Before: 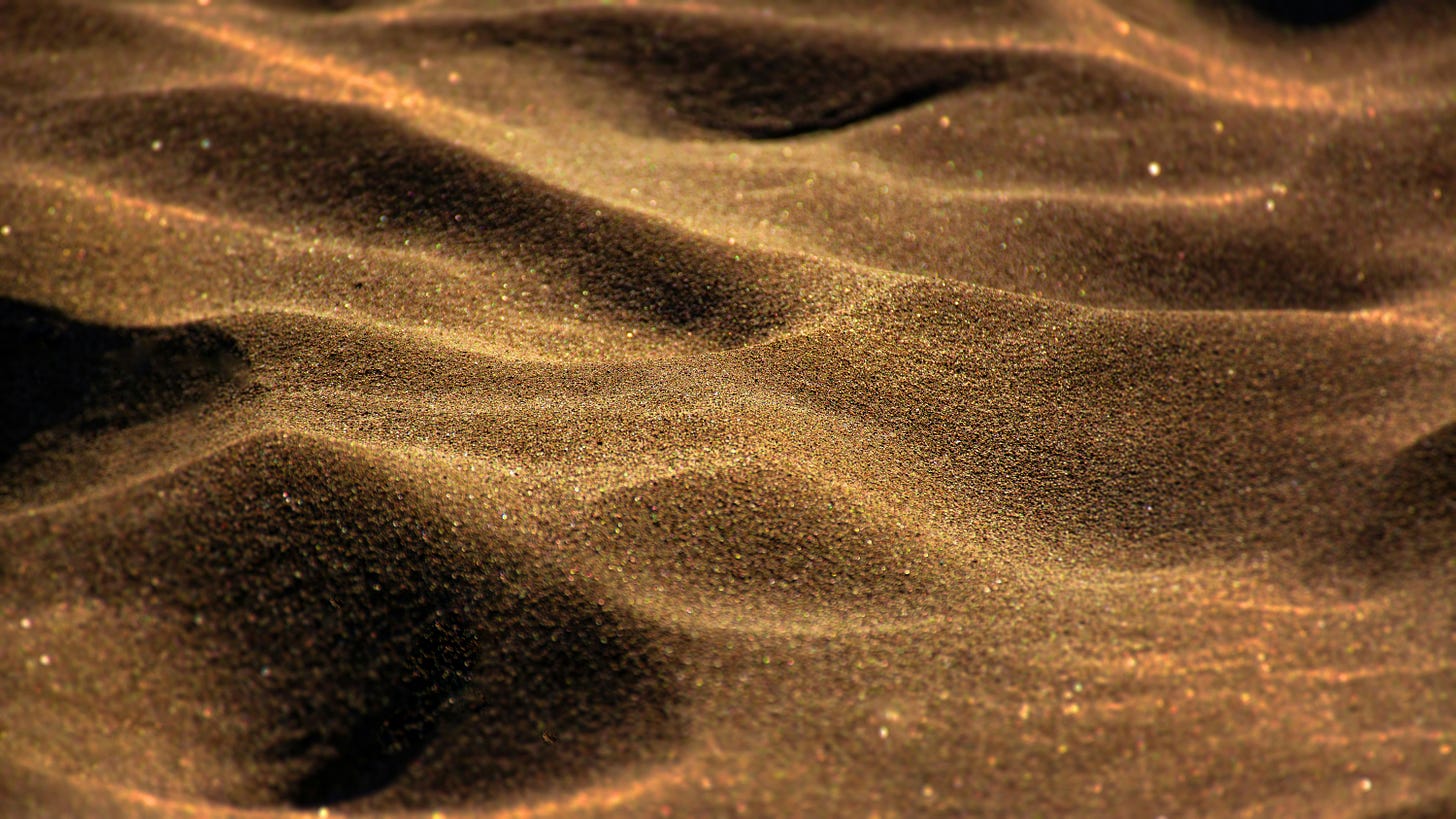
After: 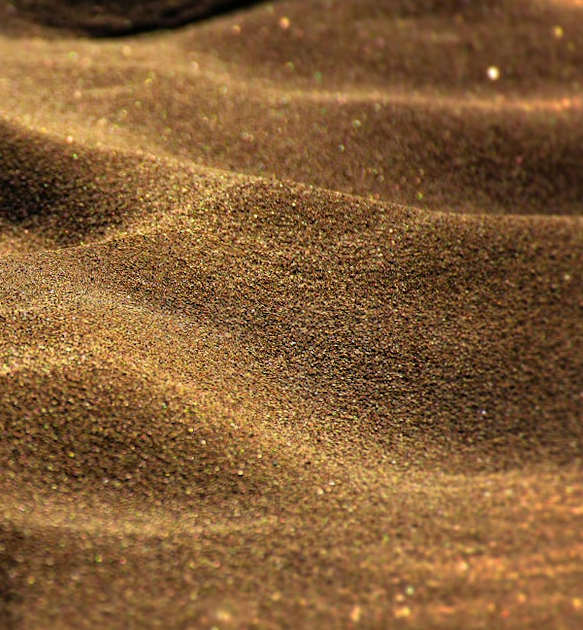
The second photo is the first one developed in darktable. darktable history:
crop: left 45.721%, top 13.393%, right 14.118%, bottom 10.01%
rotate and perspective: rotation 0.8°, automatic cropping off
